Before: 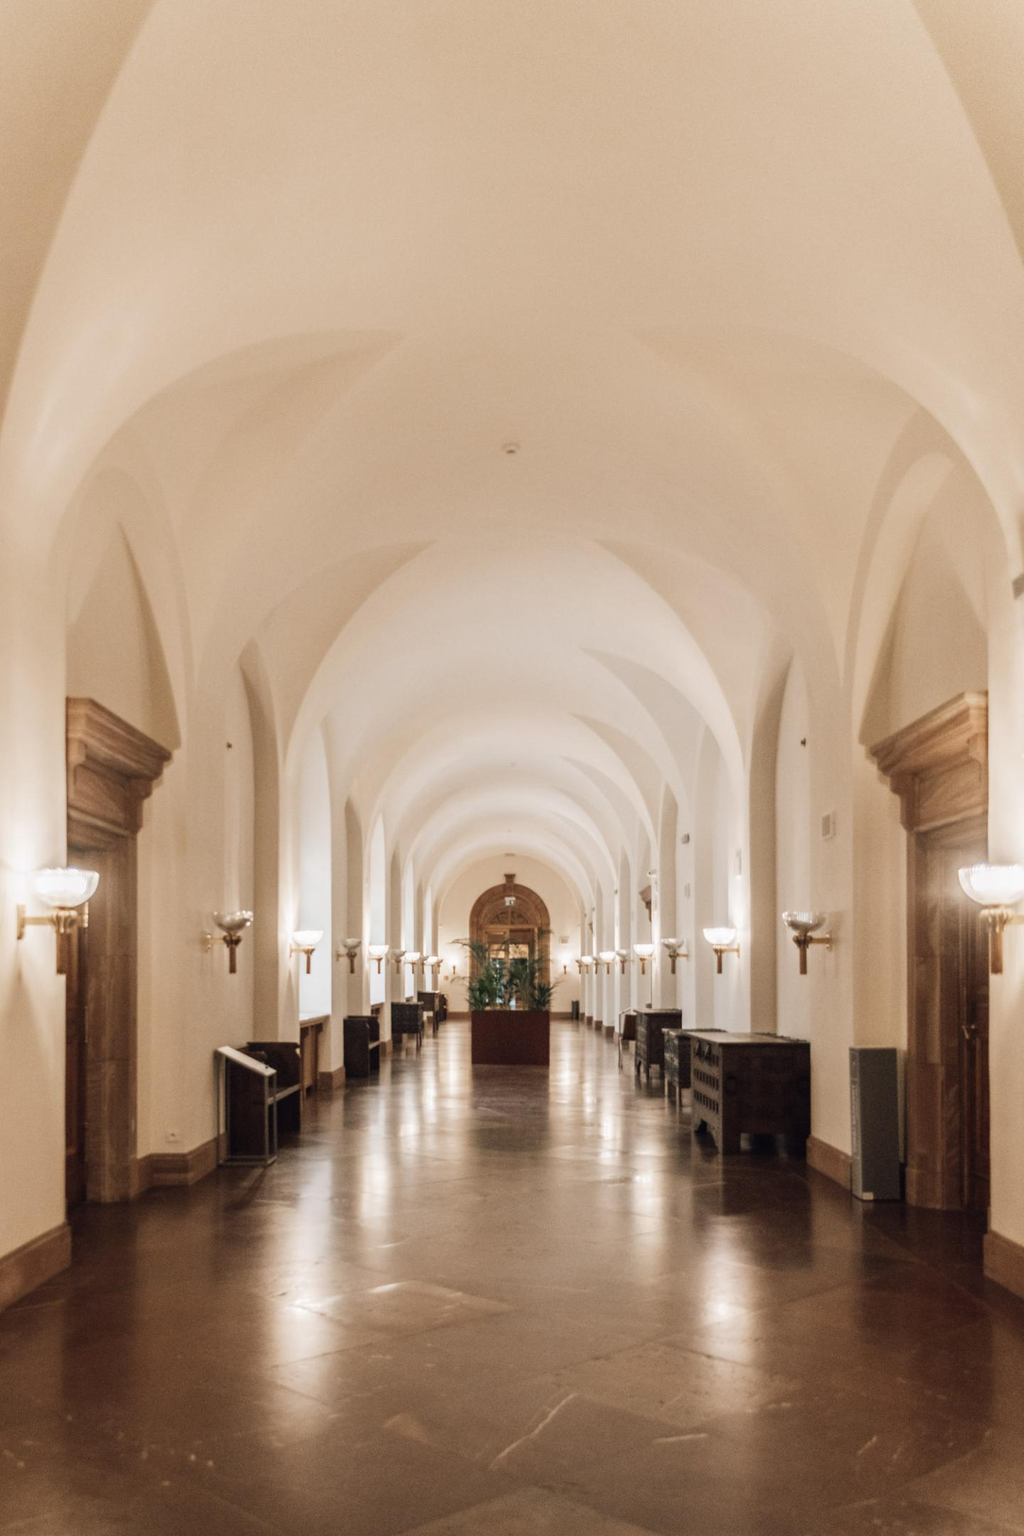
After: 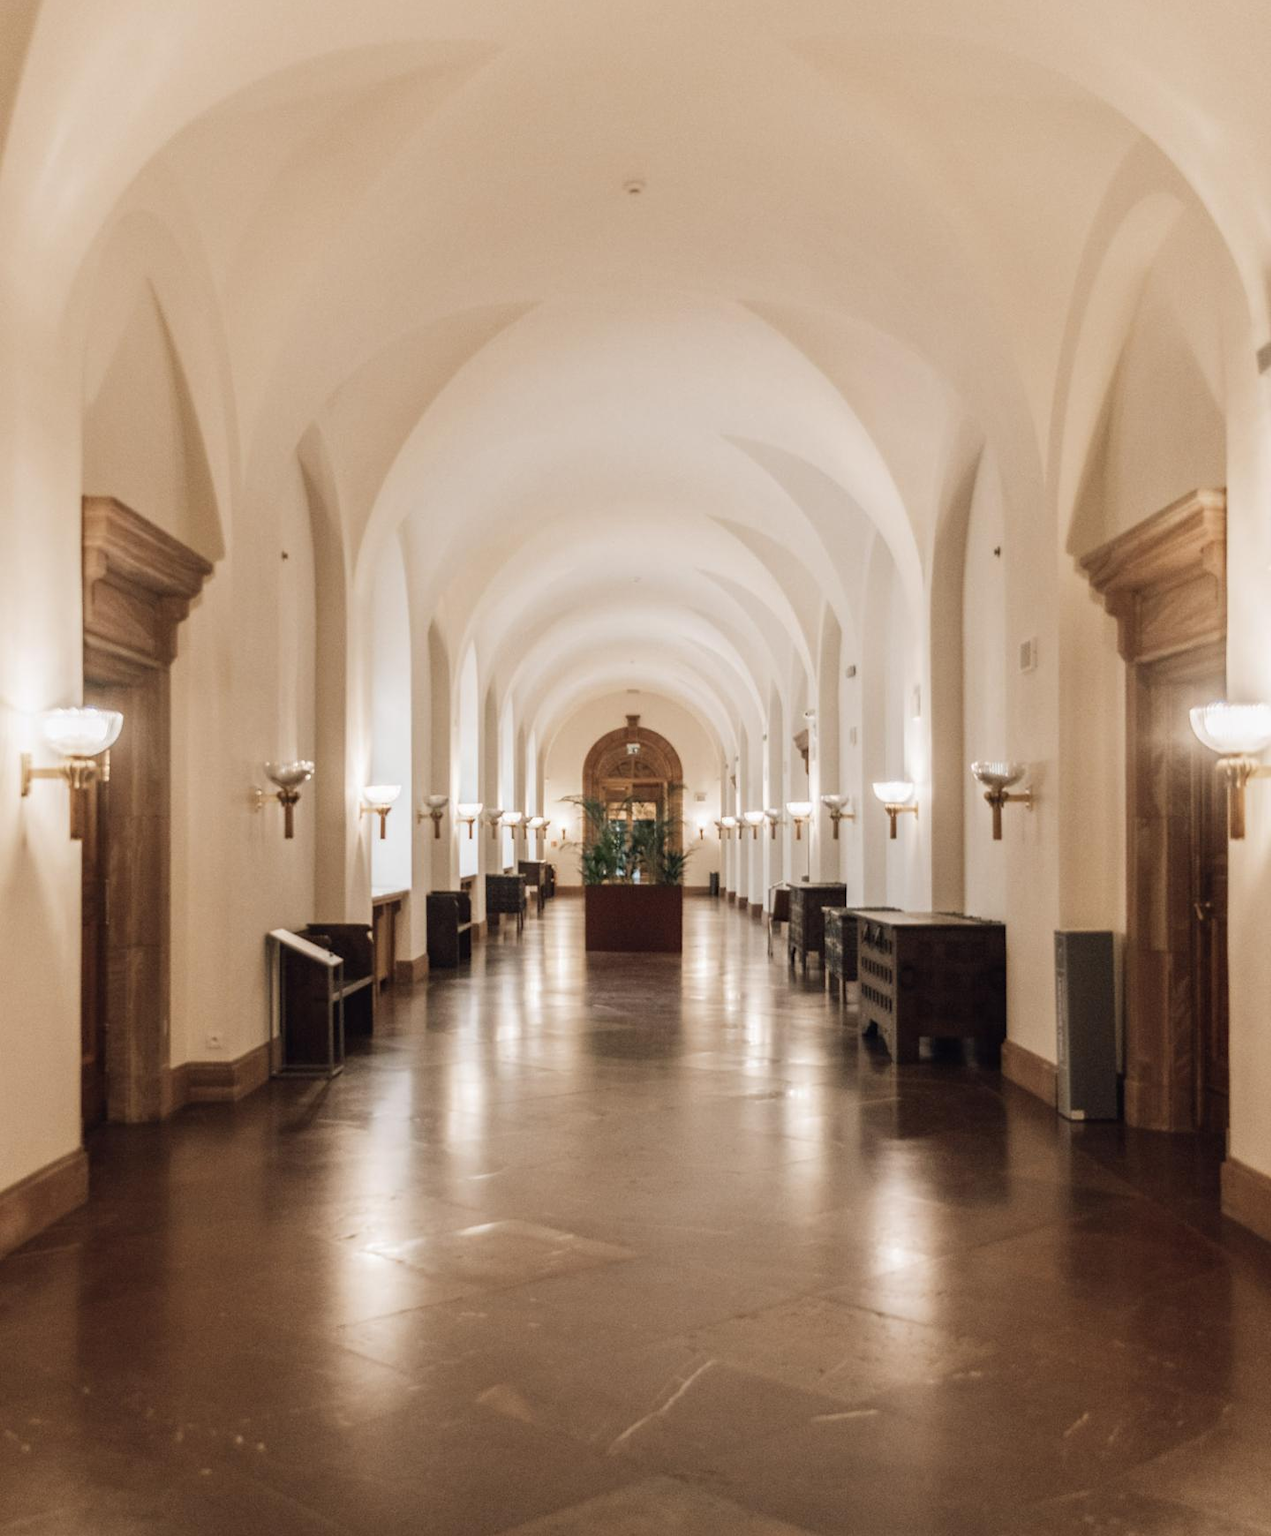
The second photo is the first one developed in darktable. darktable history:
crop and rotate: top 19.434%
